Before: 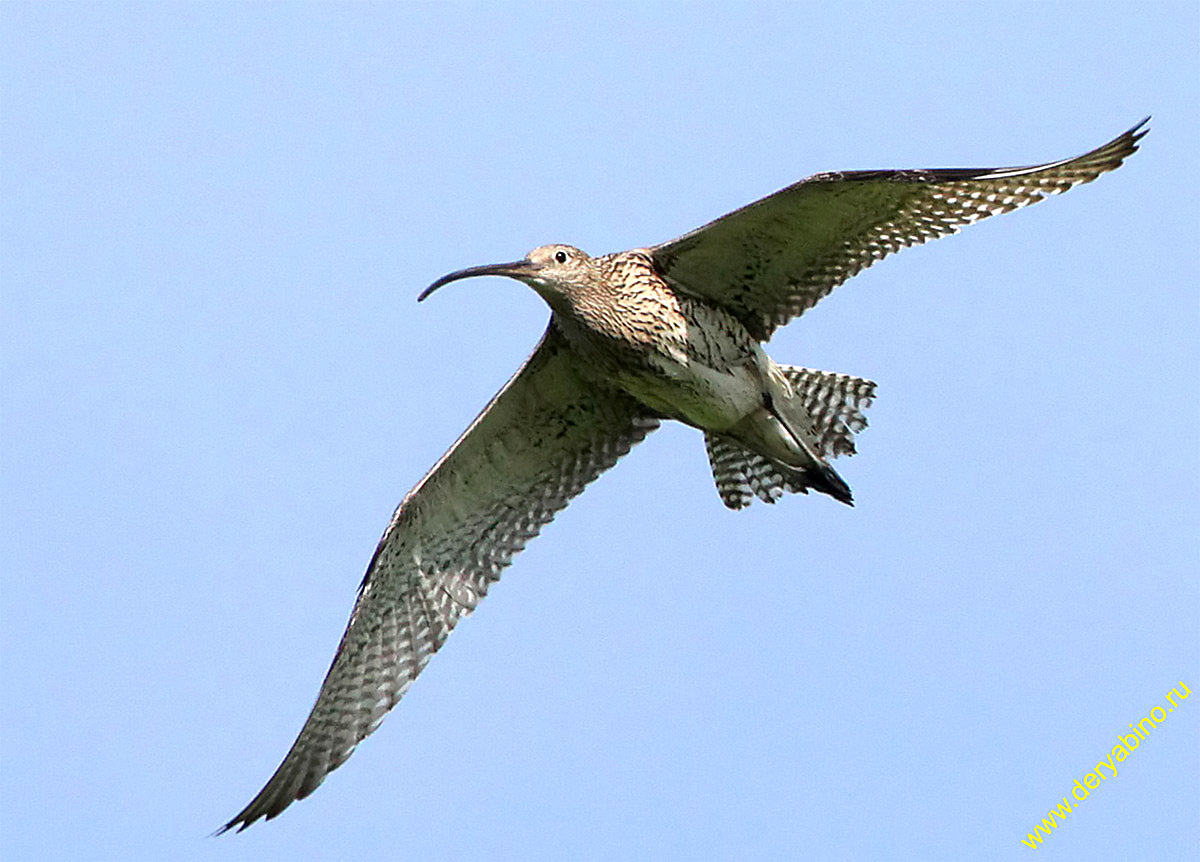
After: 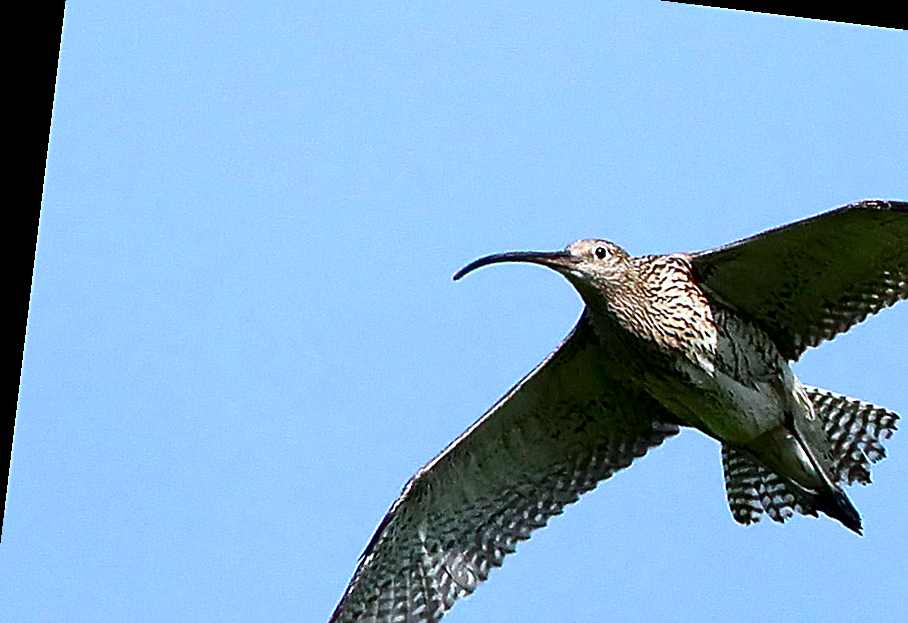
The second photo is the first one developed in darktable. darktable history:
crop and rotate: angle -6.84°, left 2.178%, top 7.006%, right 27.63%, bottom 30.545%
color calibration: x 0.367, y 0.376, temperature 4381.73 K
contrast brightness saturation: contrast 0.126, brightness -0.227, saturation 0.137
sharpen: amount 0.491
